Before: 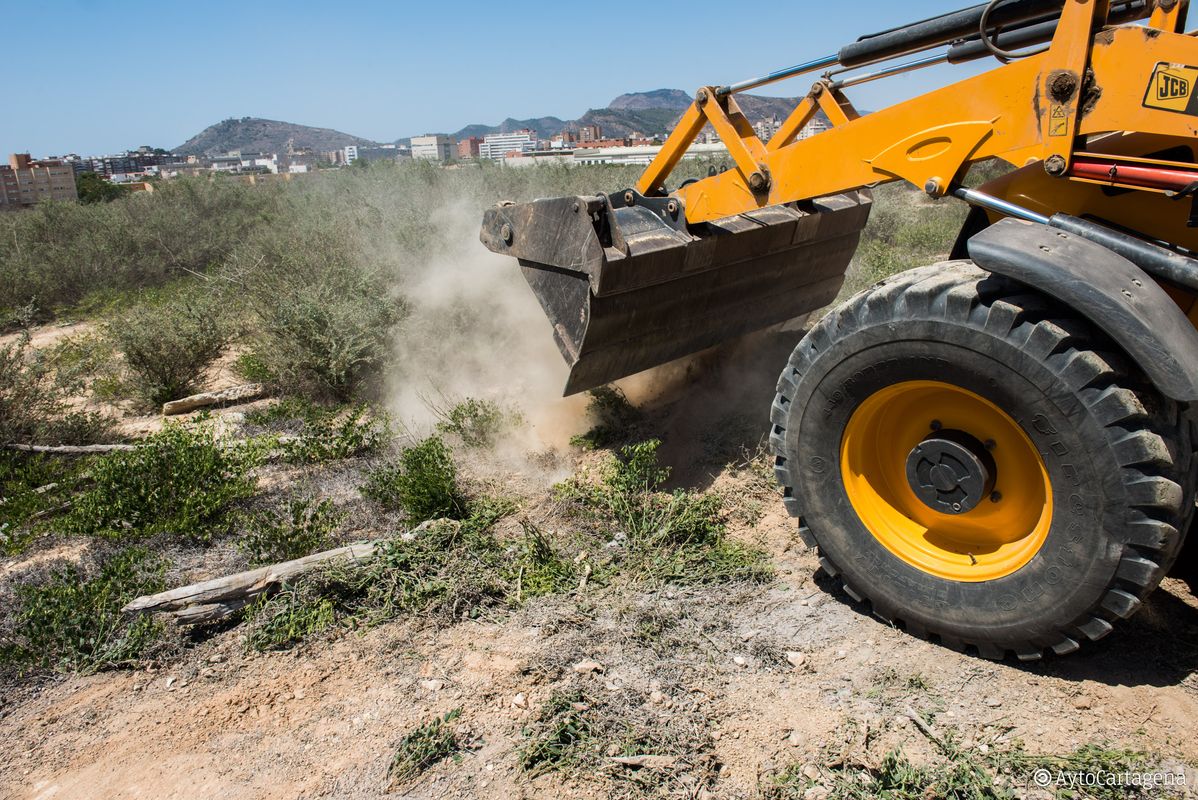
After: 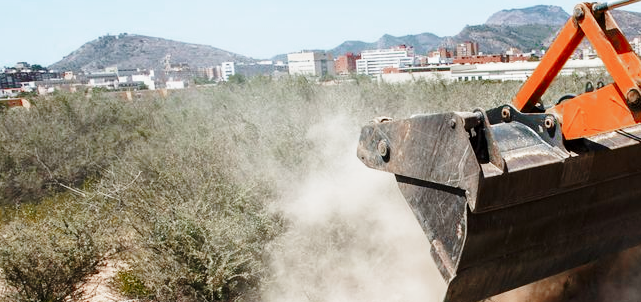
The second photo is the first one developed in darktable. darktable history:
crop: left 10.274%, top 10.554%, right 36.179%, bottom 51.613%
base curve: curves: ch0 [(0, 0) (0.028, 0.03) (0.121, 0.232) (0.46, 0.748) (0.859, 0.968) (1, 1)], preserve colors none
exposure: black level correction 0.001, compensate highlight preservation false
color zones: curves: ch0 [(0, 0.299) (0.25, 0.383) (0.456, 0.352) (0.736, 0.571)]; ch1 [(0, 0.63) (0.151, 0.568) (0.254, 0.416) (0.47, 0.558) (0.732, 0.37) (0.909, 0.492)]; ch2 [(0.004, 0.604) (0.158, 0.443) (0.257, 0.403) (0.761, 0.468)]
